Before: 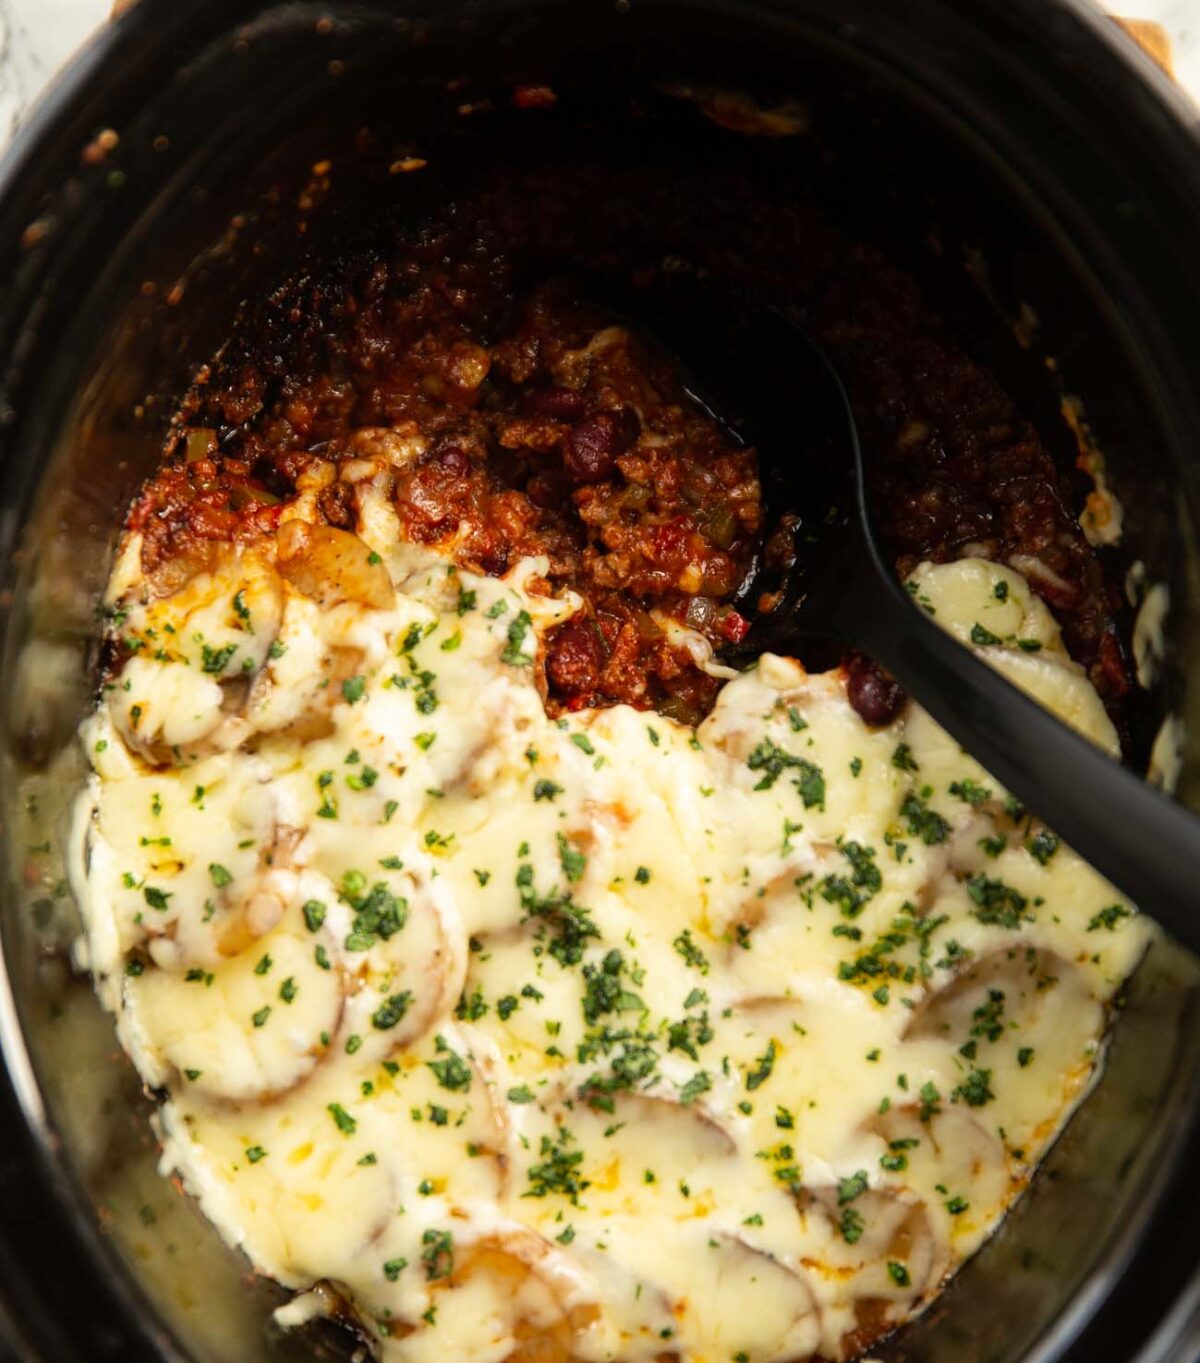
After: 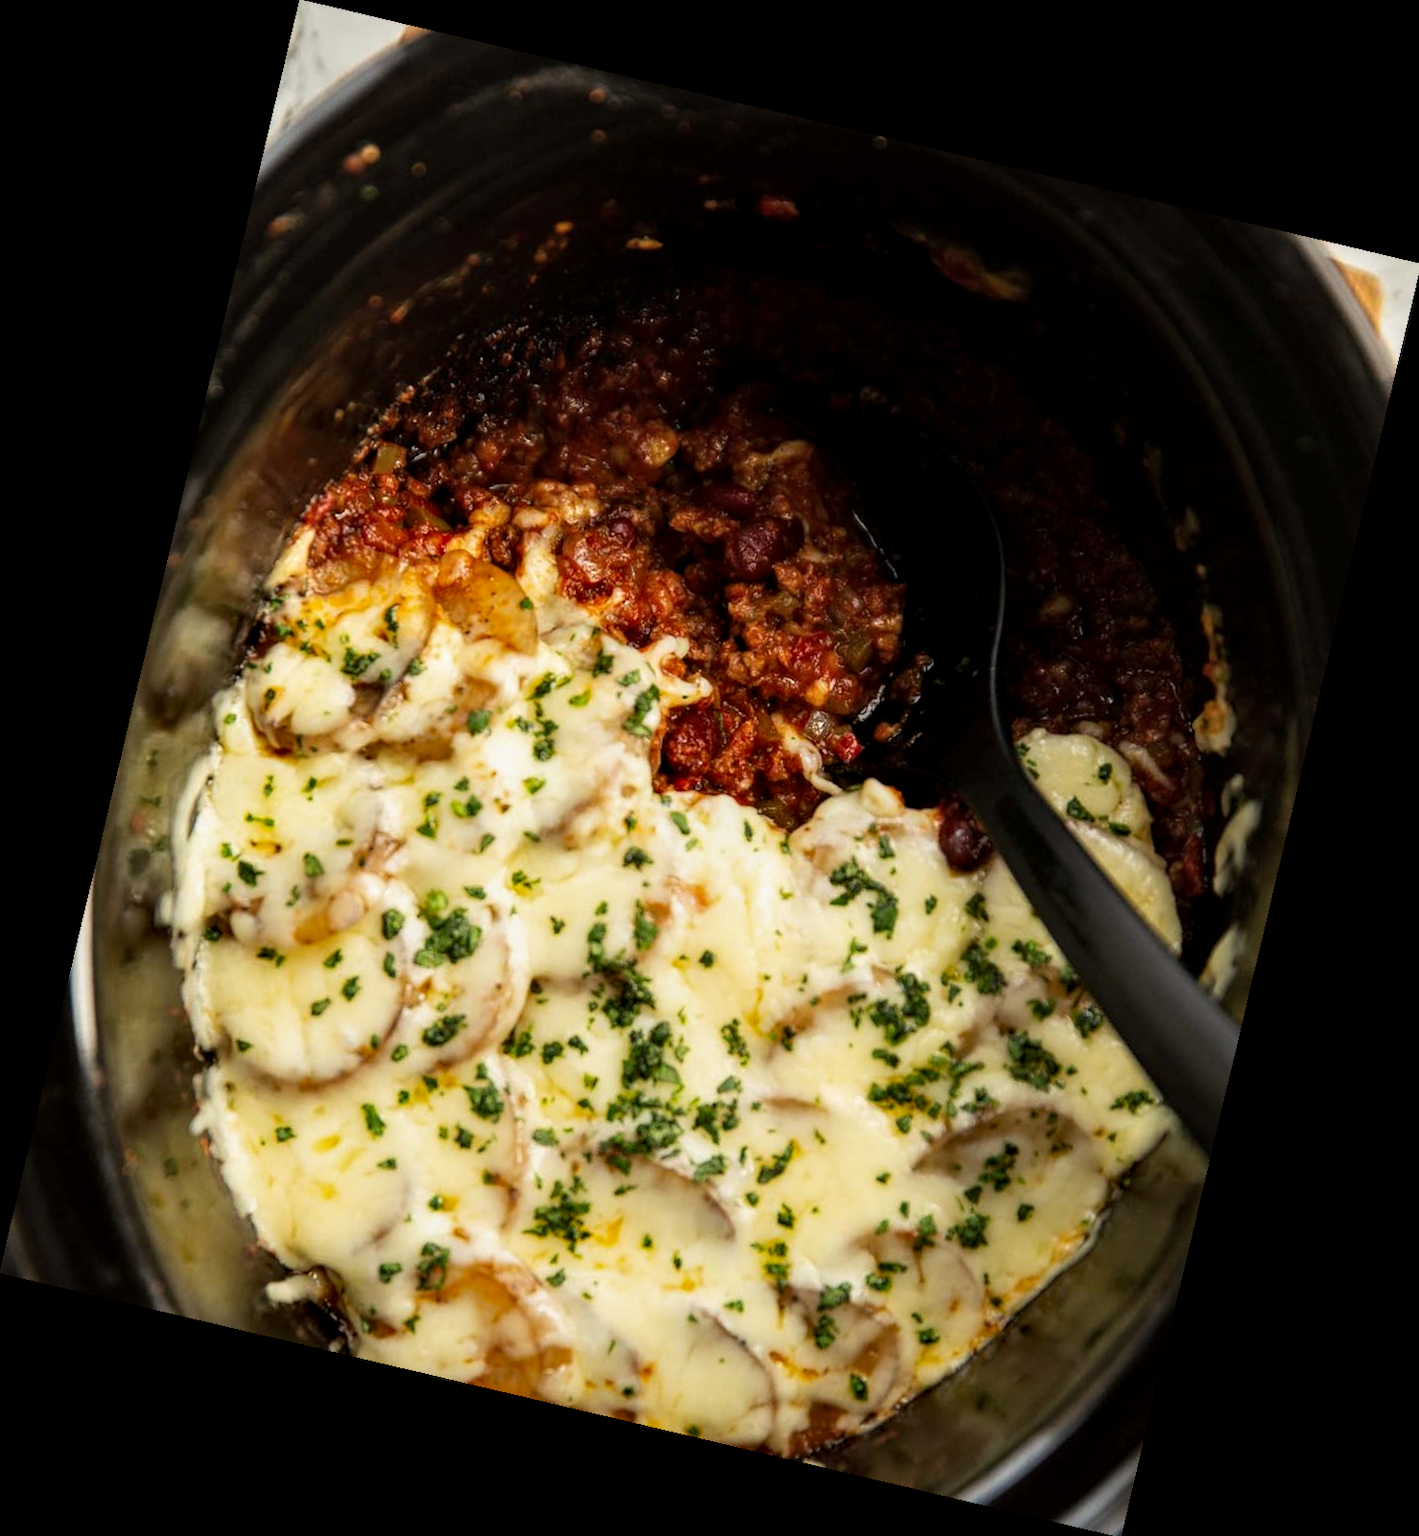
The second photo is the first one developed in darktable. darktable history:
local contrast: shadows 94%
rotate and perspective: rotation 13.27°, automatic cropping off
